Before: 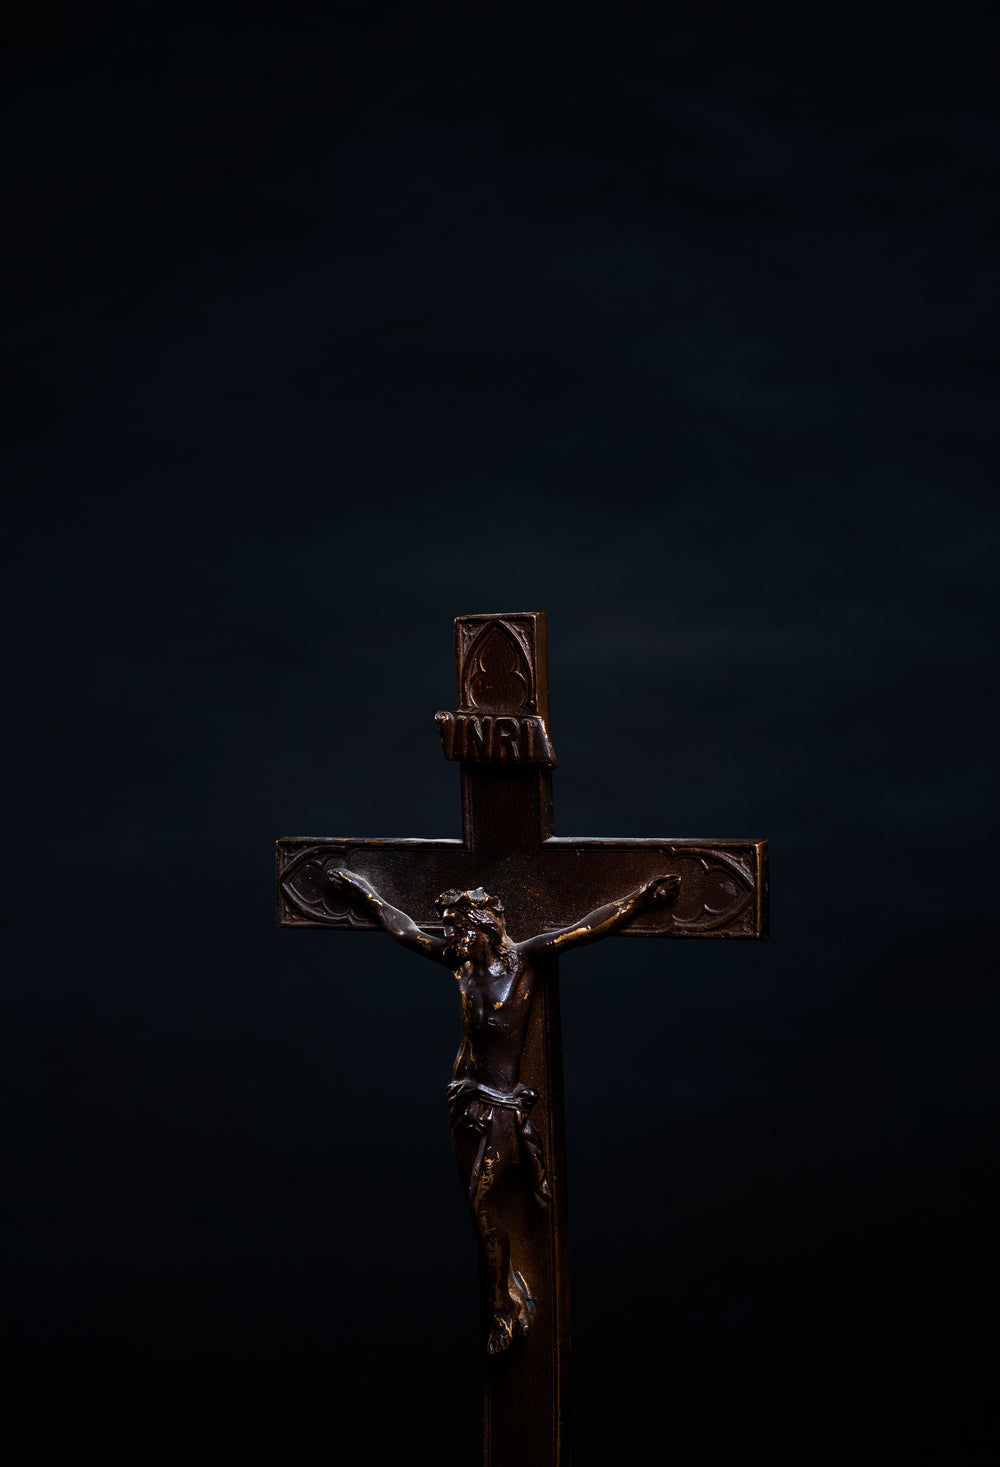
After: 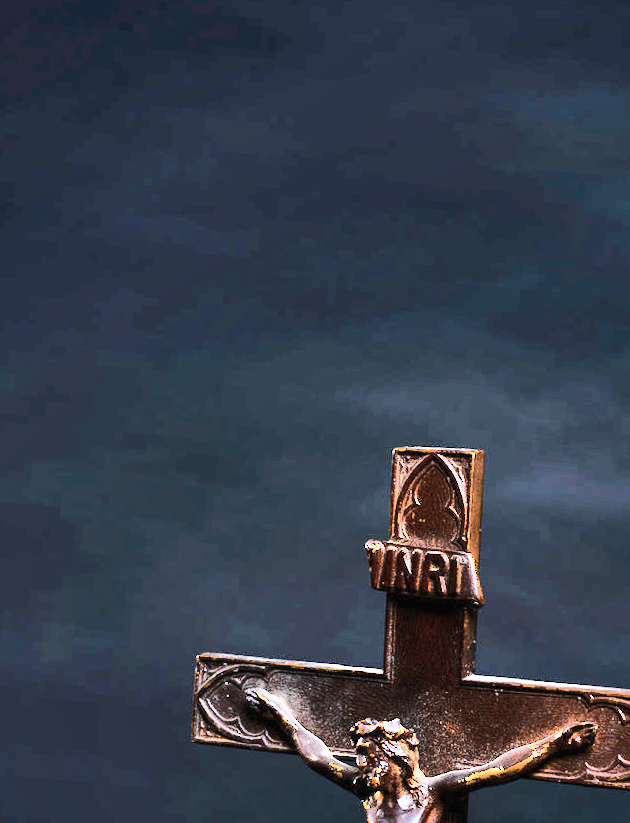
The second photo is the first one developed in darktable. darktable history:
crop and rotate: angle -4.78°, left 2.094%, top 6.753%, right 27.373%, bottom 30.434%
shadows and highlights: shadows 59.74, soften with gaussian
exposure: black level correction 0, exposure 1.984 EV, compensate highlight preservation false
base curve: curves: ch0 [(0, 0) (0.028, 0.03) (0.121, 0.232) (0.46, 0.748) (0.859, 0.968) (1, 1)]
